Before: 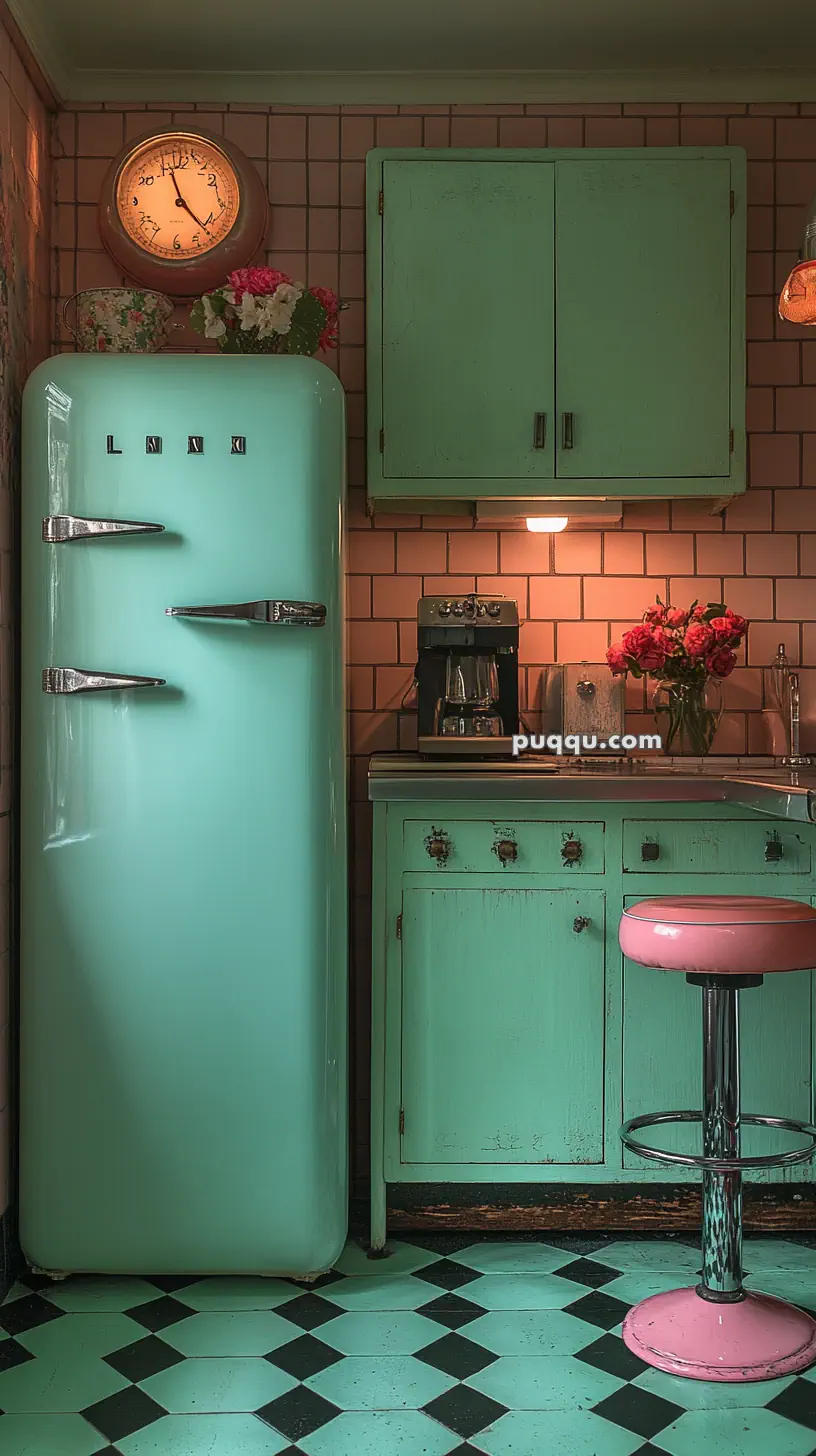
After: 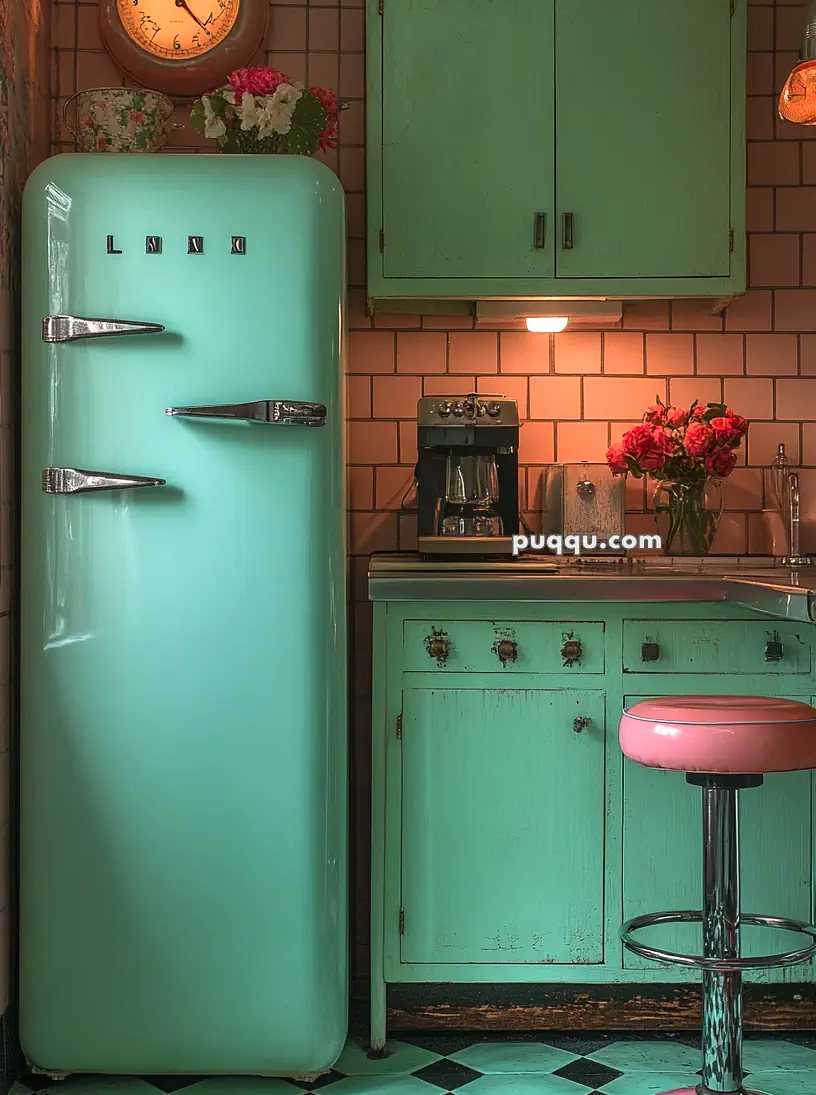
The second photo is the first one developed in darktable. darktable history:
exposure: exposure 0.202 EV, compensate exposure bias true, compensate highlight preservation false
crop: top 13.75%, bottom 10.986%
color balance rgb: linear chroma grading › global chroma 8.871%, perceptual saturation grading › global saturation 0.517%
